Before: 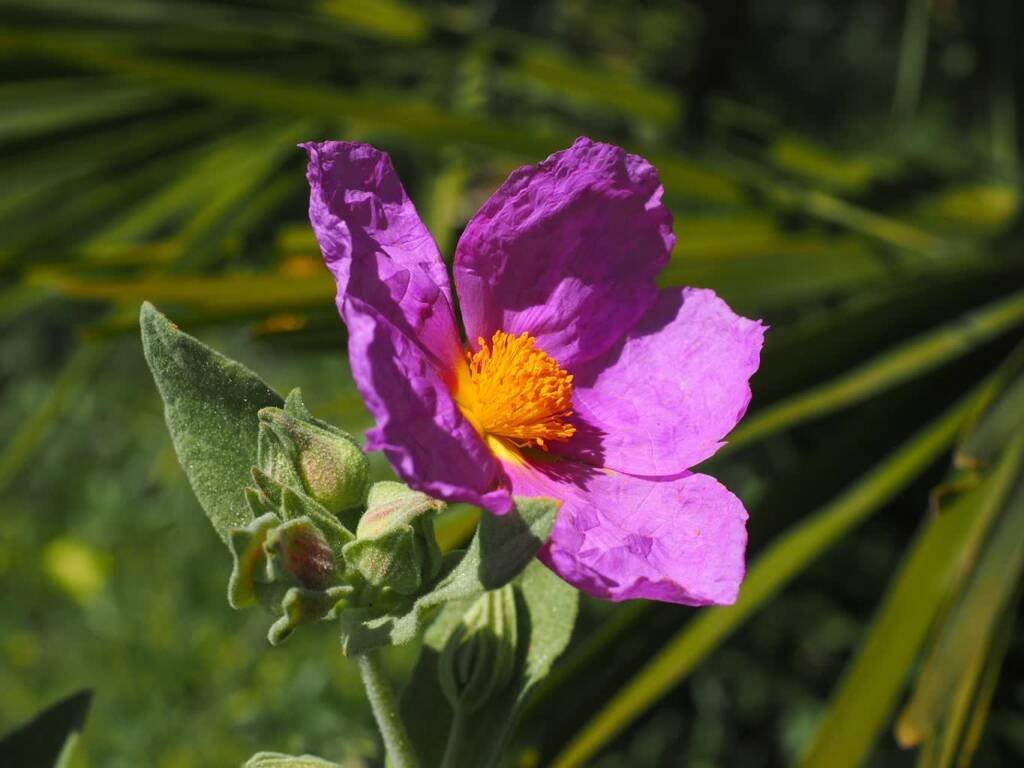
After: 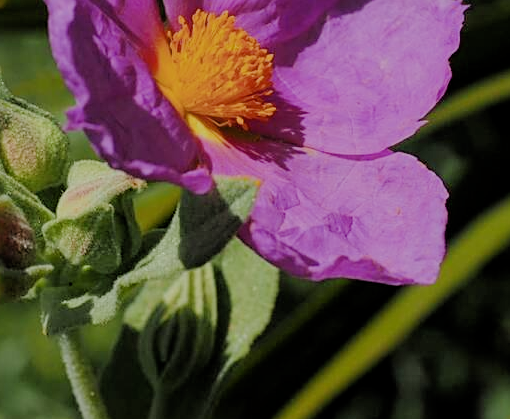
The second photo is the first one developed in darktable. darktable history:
filmic rgb: middle gray luminance 17.78%, black relative exposure -7.51 EV, white relative exposure 8.5 EV, target black luminance 0%, hardness 2.23, latitude 18.52%, contrast 0.882, highlights saturation mix 5.61%, shadows ↔ highlights balance 10.69%
crop: left 29.377%, top 41.91%, right 20.741%, bottom 3.486%
sharpen: on, module defaults
color zones: curves: ch0 [(0.068, 0.464) (0.25, 0.5) (0.48, 0.508) (0.75, 0.536) (0.886, 0.476) (0.967, 0.456)]; ch1 [(0.066, 0.456) (0.25, 0.5) (0.616, 0.508) (0.746, 0.56) (0.934, 0.444)]
tone equalizer: edges refinement/feathering 500, mask exposure compensation -1.57 EV, preserve details no
